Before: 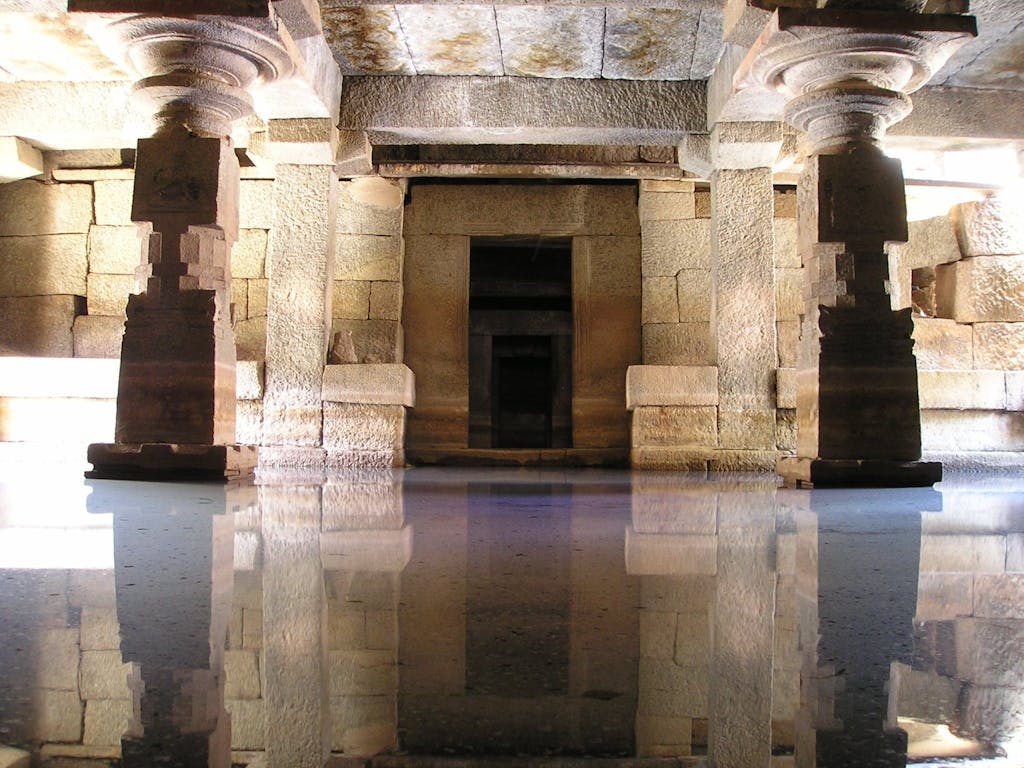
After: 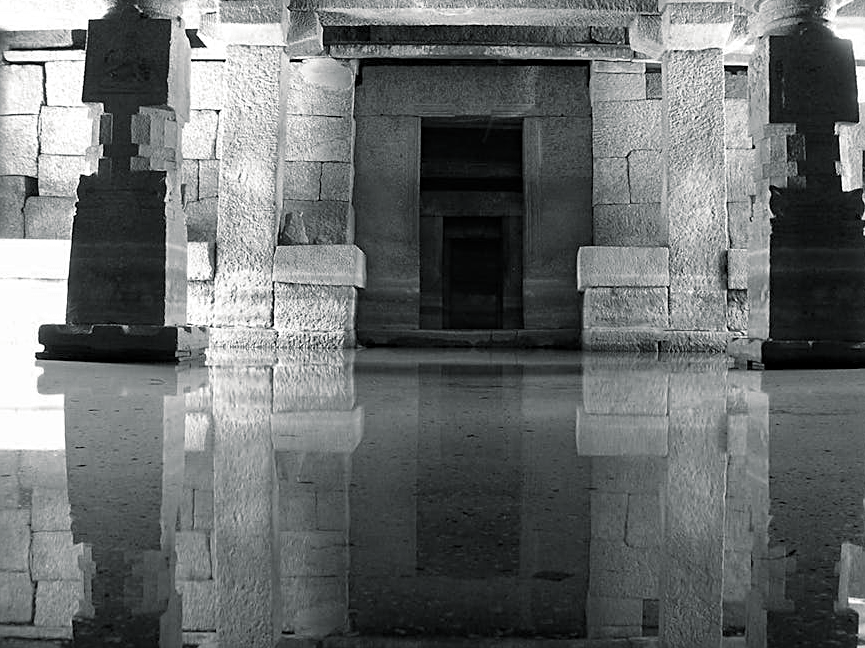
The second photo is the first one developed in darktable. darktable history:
color balance rgb: perceptual saturation grading › global saturation 8.89%, saturation formula JzAzBz (2021)
sharpen: on, module defaults
crop and rotate: left 4.842%, top 15.51%, right 10.668%
split-toning: shadows › hue 190.8°, shadows › saturation 0.05, highlights › hue 54°, highlights › saturation 0.05, compress 0%
haze removal: compatibility mode true, adaptive false
color zones: curves: ch0 [(0.002, 0.593) (0.143, 0.417) (0.285, 0.541) (0.455, 0.289) (0.608, 0.327) (0.727, 0.283) (0.869, 0.571) (1, 0.603)]; ch1 [(0, 0) (0.143, 0) (0.286, 0) (0.429, 0) (0.571, 0) (0.714, 0) (0.857, 0)]
